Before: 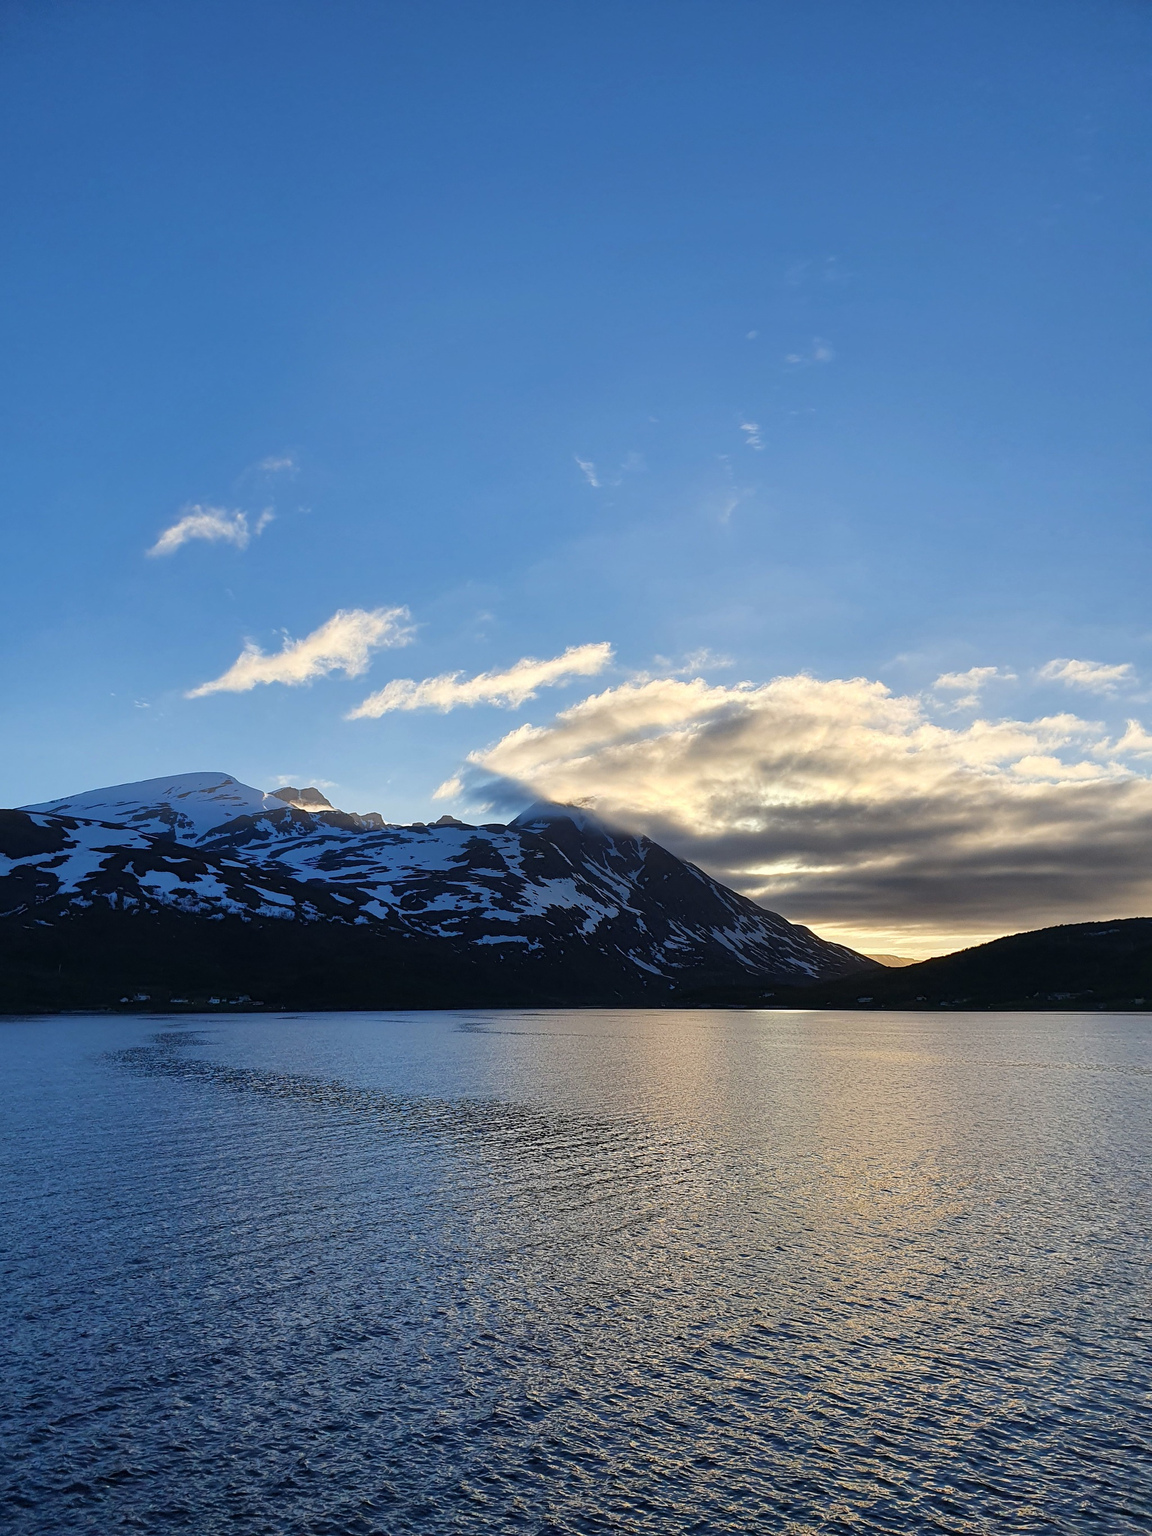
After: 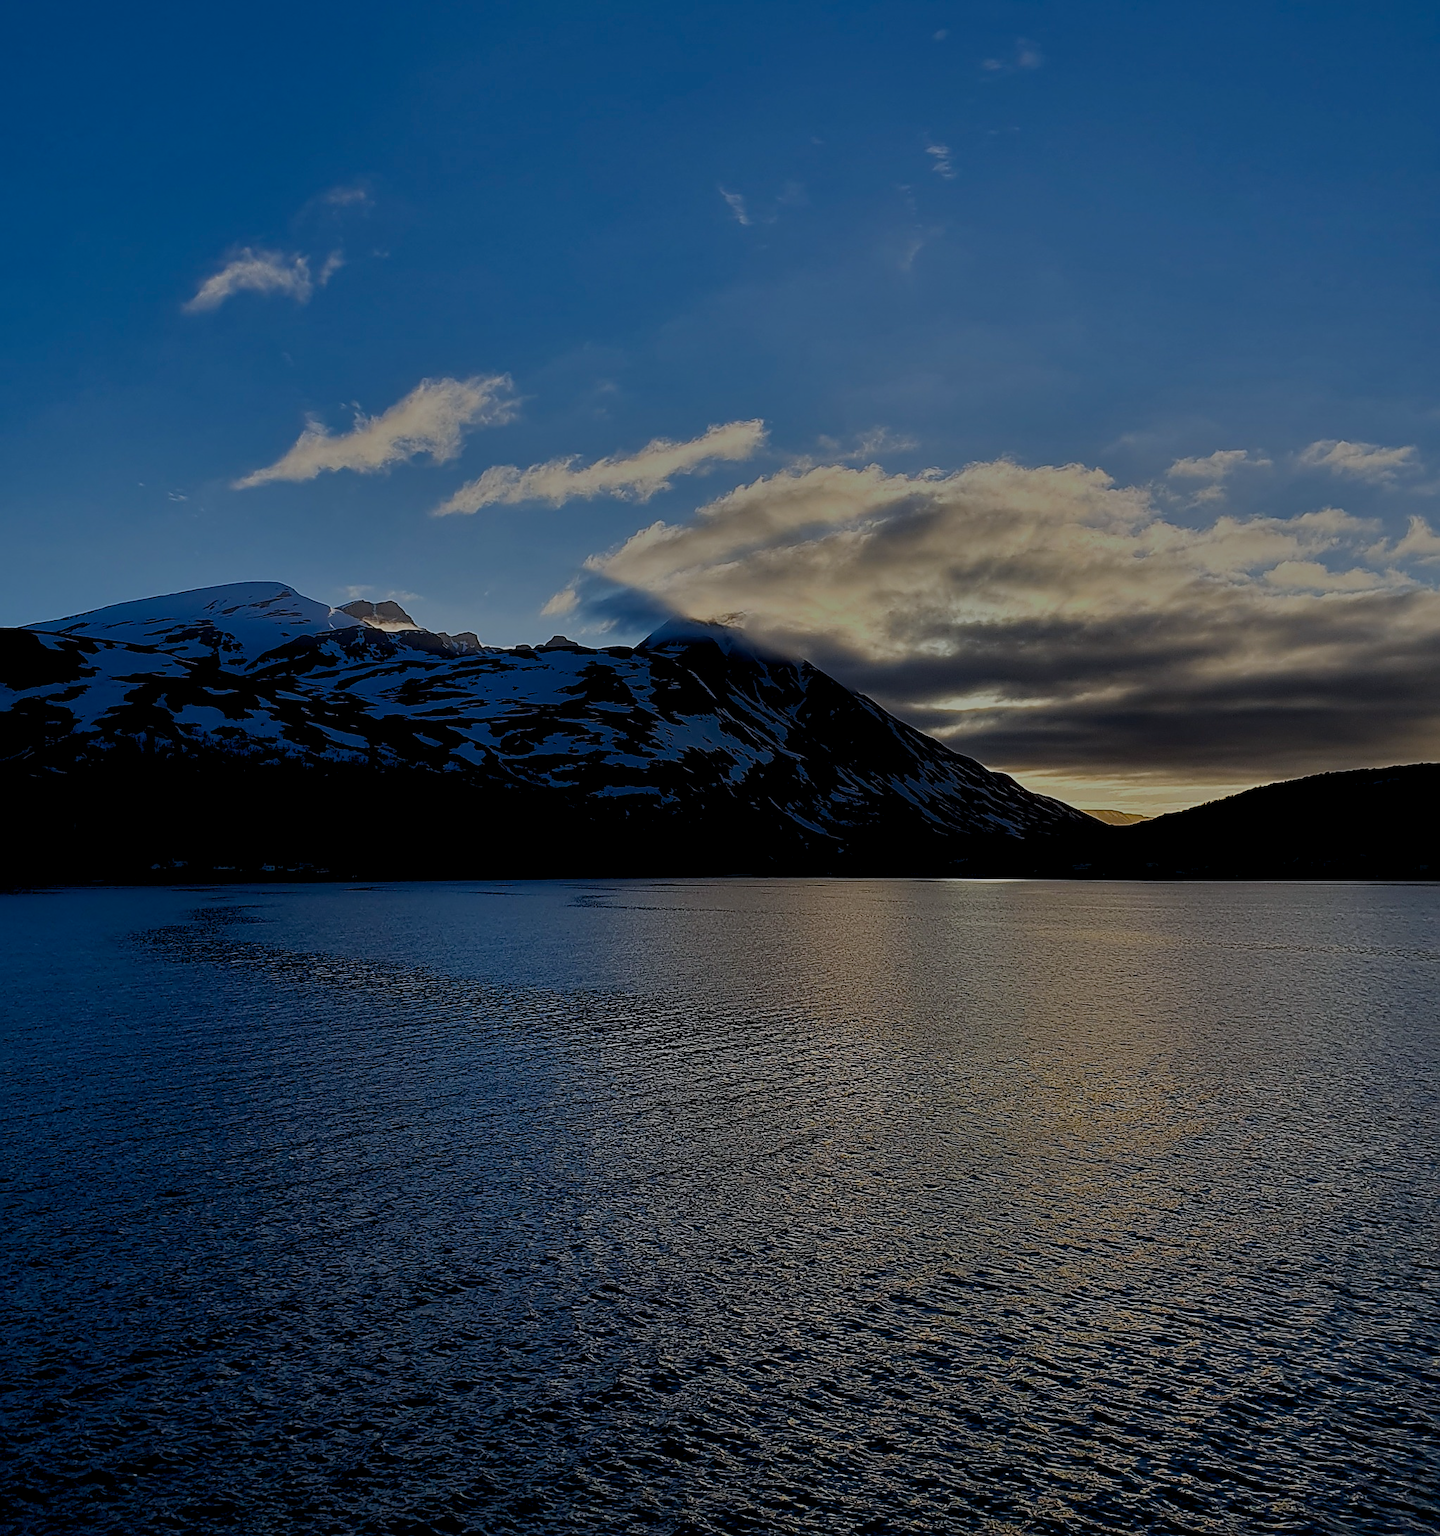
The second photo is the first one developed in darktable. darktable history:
sharpen: on, module defaults
white balance: red 0.98, blue 1.034
color balance rgb: global offset › luminance -0.51%, perceptual saturation grading › global saturation 27.53%, perceptual saturation grading › highlights -25%, perceptual saturation grading › shadows 25%, perceptual brilliance grading › highlights 6.62%, perceptual brilliance grading › mid-tones 17.07%, perceptual brilliance grading › shadows -5.23%
contrast brightness saturation: saturation -0.05
crop and rotate: top 19.998%
tone equalizer: -8 EV -2 EV, -7 EV -2 EV, -6 EV -2 EV, -5 EV -2 EV, -4 EV -2 EV, -3 EV -2 EV, -2 EV -2 EV, -1 EV -1.63 EV, +0 EV -2 EV
